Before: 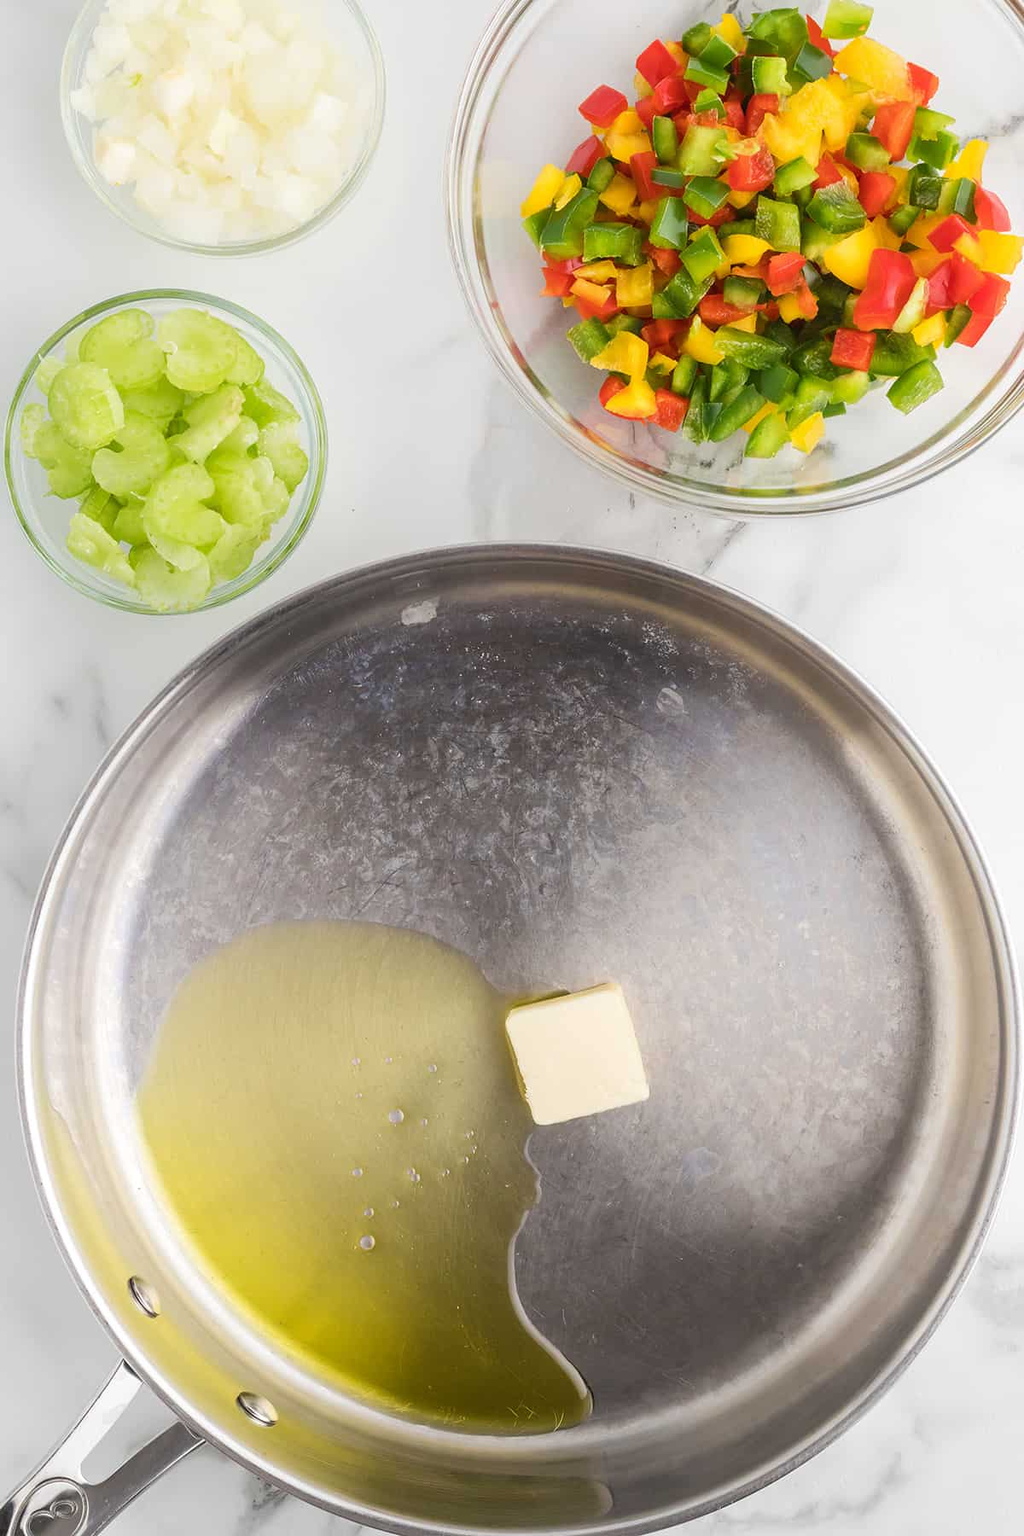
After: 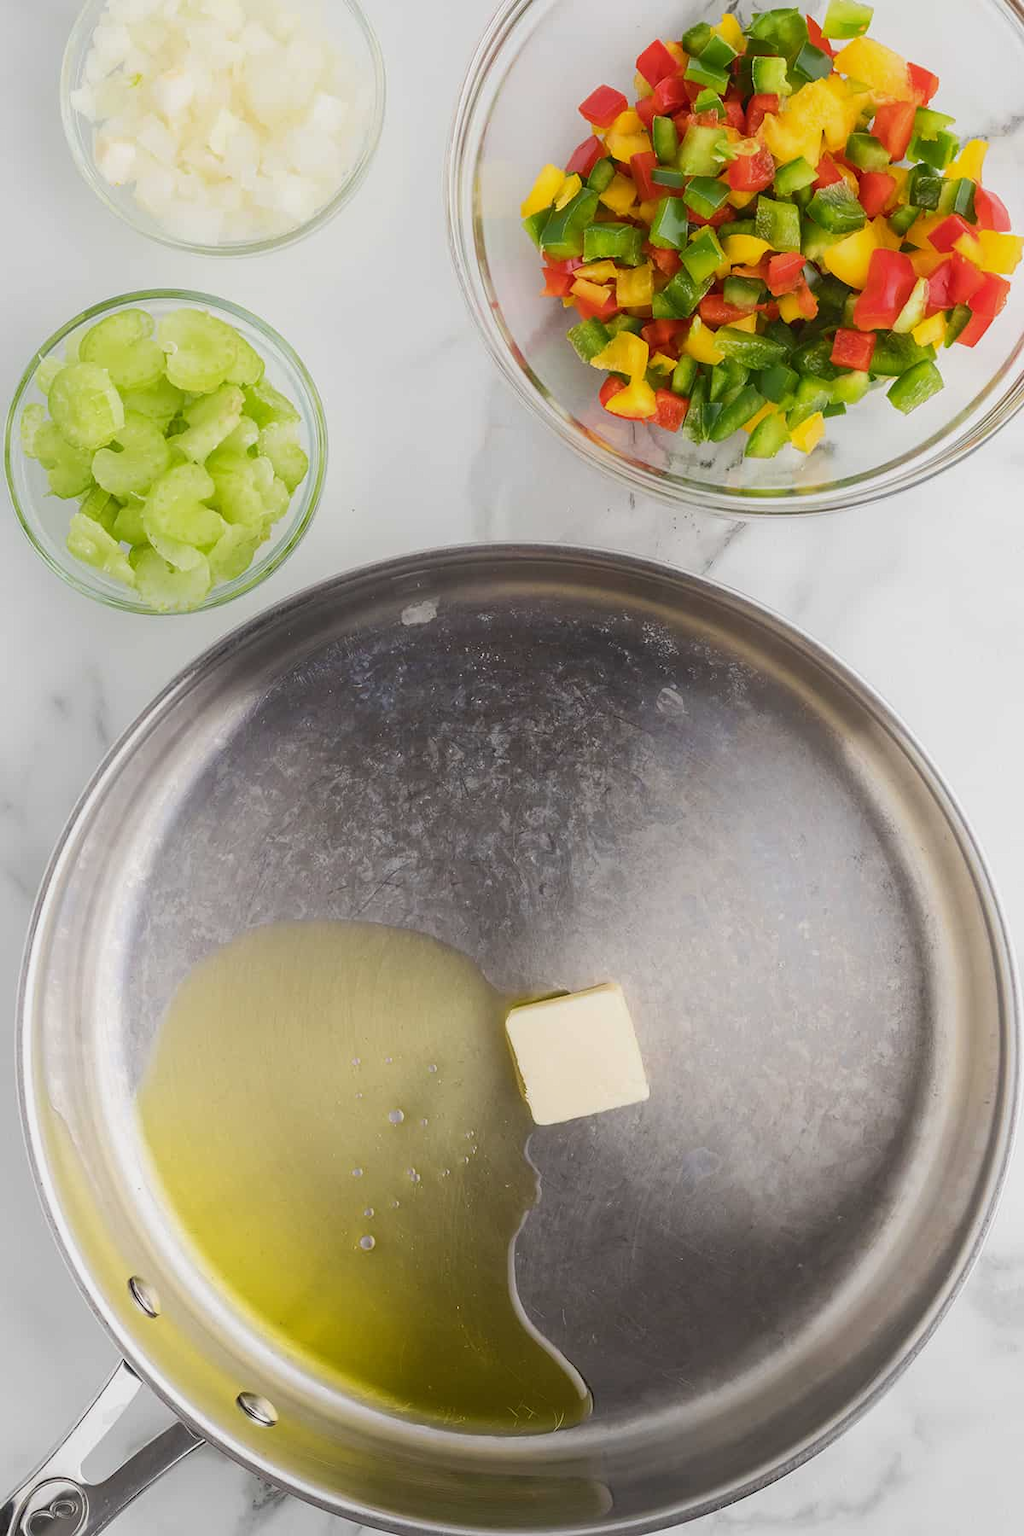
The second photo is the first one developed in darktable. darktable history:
tone equalizer: -8 EV 0.219 EV, -7 EV 0.424 EV, -6 EV 0.378 EV, -5 EV 0.233 EV, -3 EV -0.242 EV, -2 EV -0.393 EV, -1 EV -0.416 EV, +0 EV -0.254 EV
